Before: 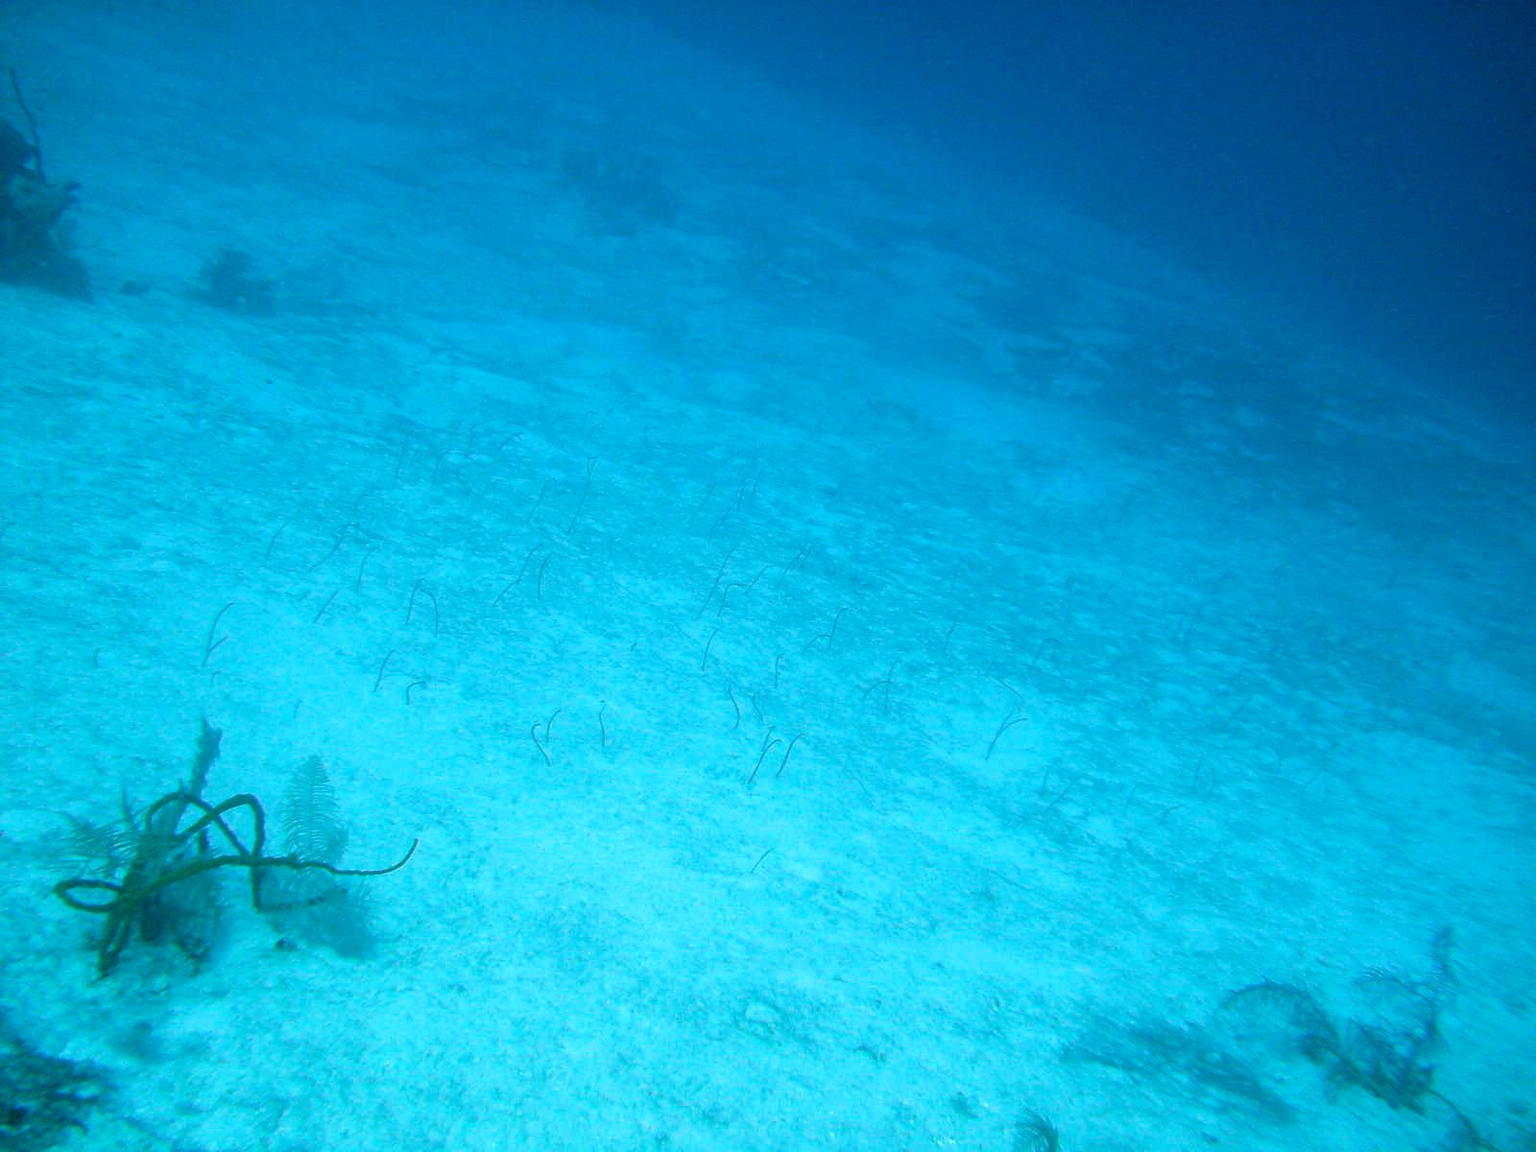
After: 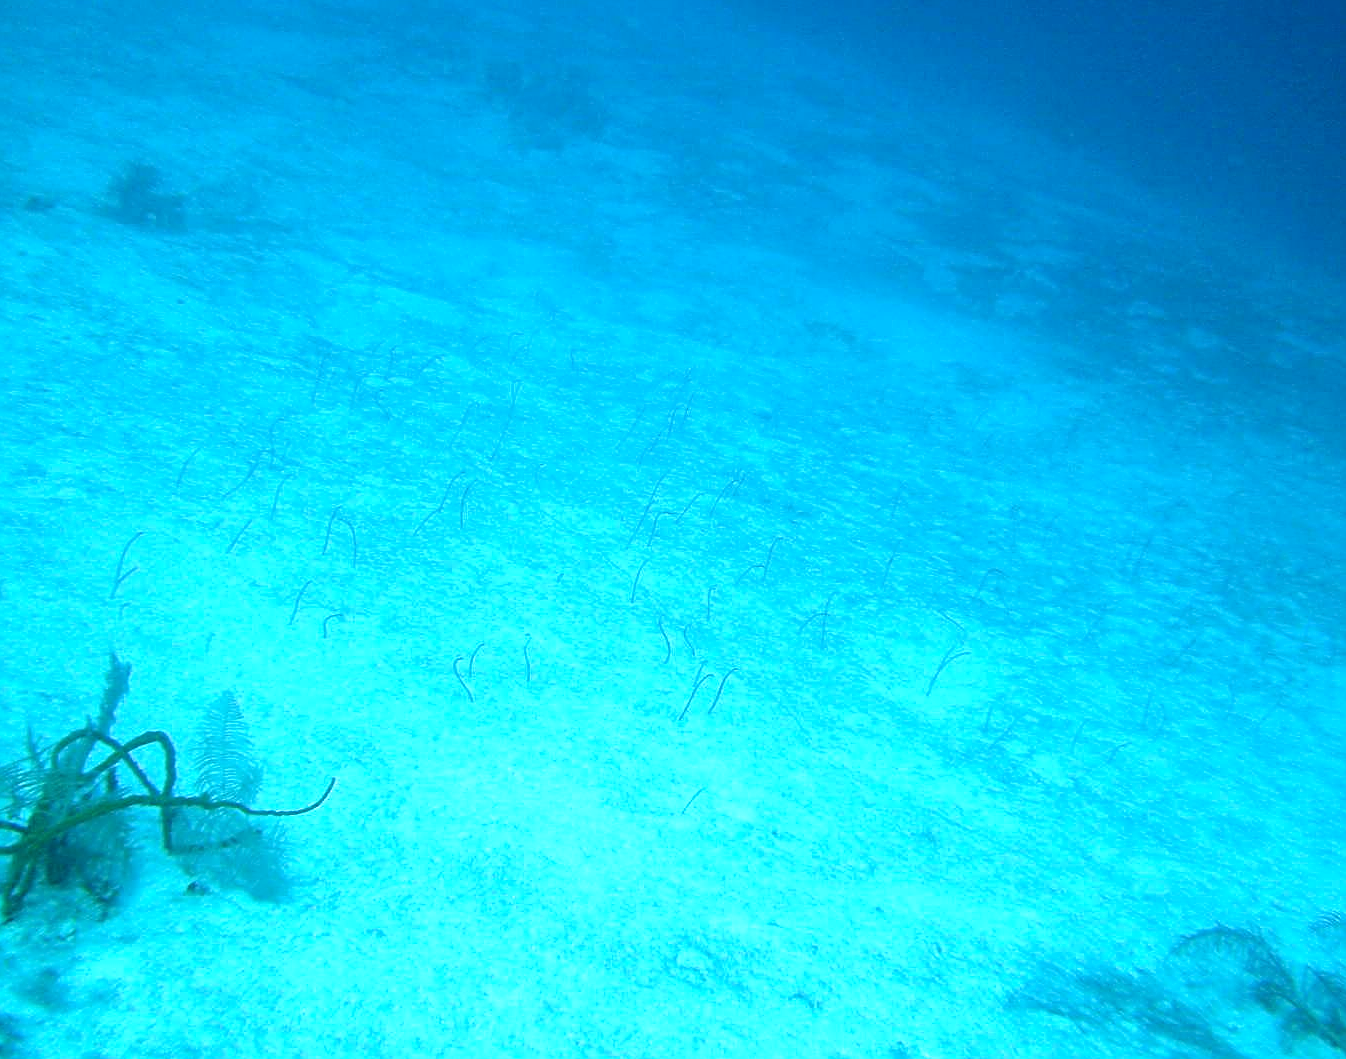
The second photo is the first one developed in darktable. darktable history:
crop: left 6.286%, top 8.01%, right 9.542%, bottom 3.739%
sharpen: on, module defaults
exposure: black level correction 0.001, exposure 0.499 EV, compensate exposure bias true, compensate highlight preservation false
